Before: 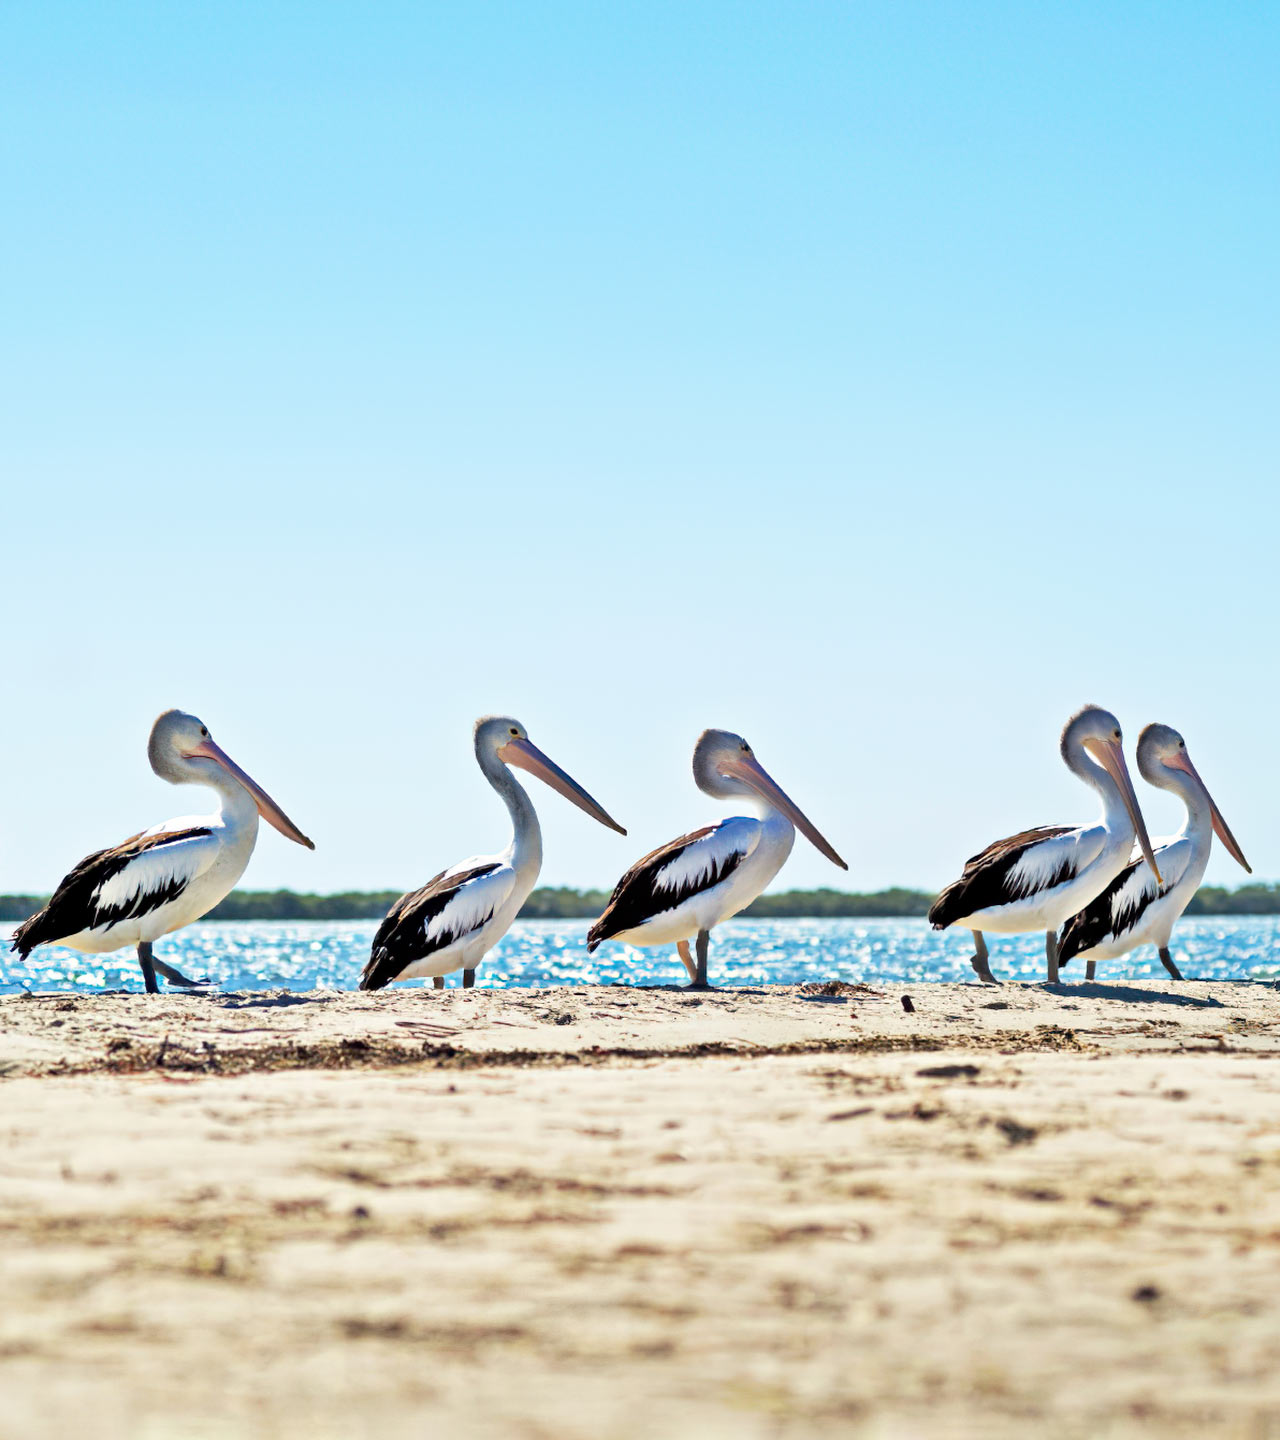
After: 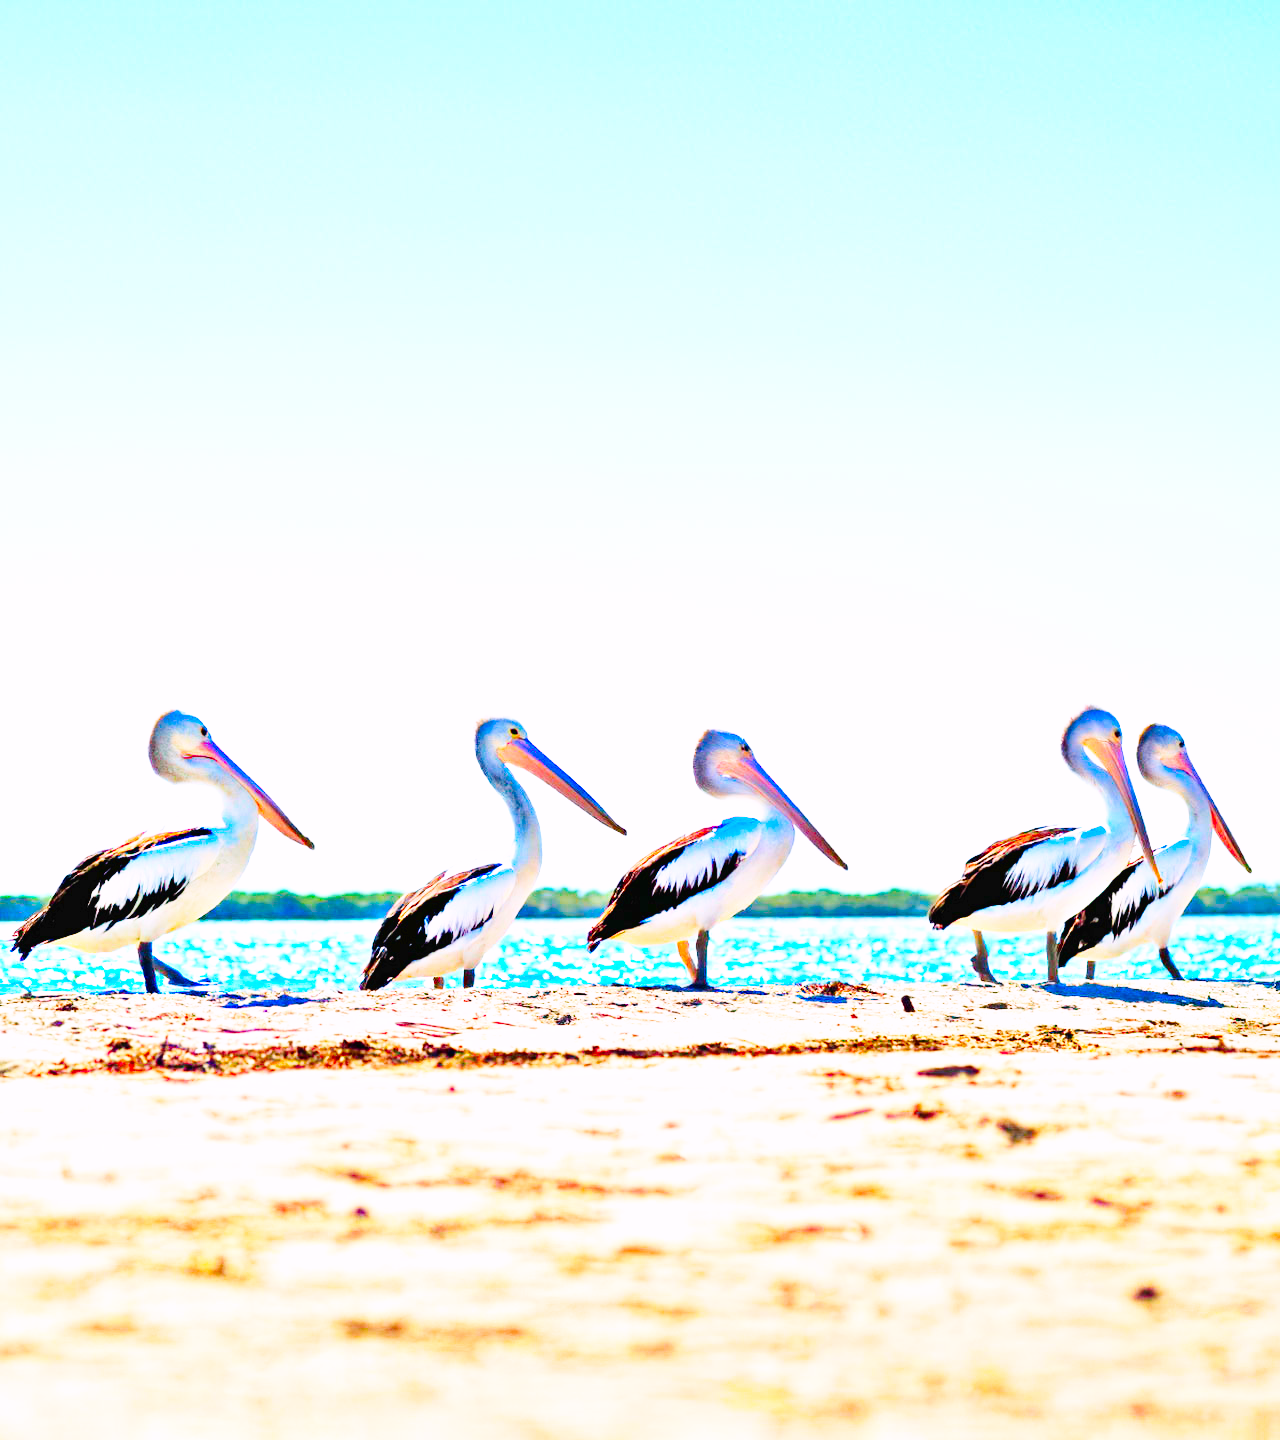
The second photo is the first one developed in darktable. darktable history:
base curve: curves: ch0 [(0, 0.003) (0.001, 0.002) (0.006, 0.004) (0.02, 0.022) (0.048, 0.086) (0.094, 0.234) (0.162, 0.431) (0.258, 0.629) (0.385, 0.8) (0.548, 0.918) (0.751, 0.988) (1, 1)], preserve colors none
color correction: highlights a* 1.56, highlights b* -1.83, saturation 2.45
